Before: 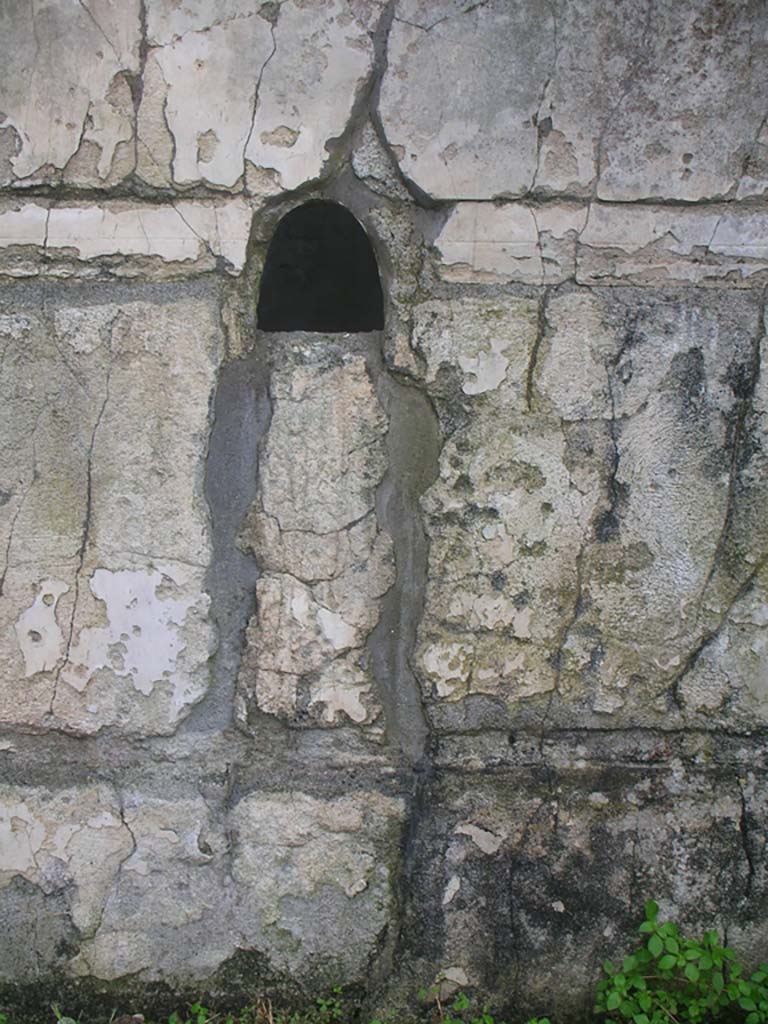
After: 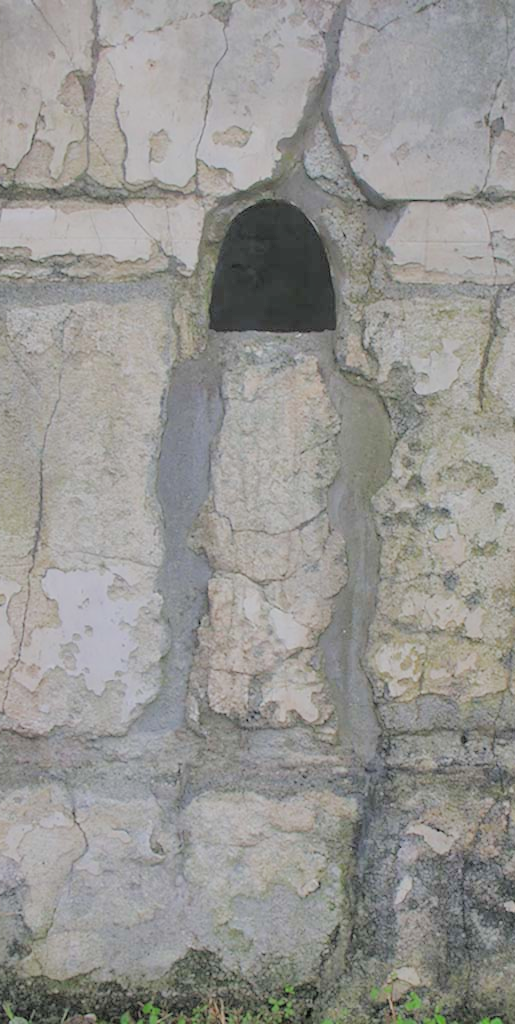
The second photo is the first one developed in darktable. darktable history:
filmic rgb: black relative exposure -7.65 EV, white relative exposure 4.56 EV, hardness 3.61
tone curve: curves: ch0 [(0, 0) (0.004, 0.008) (0.077, 0.156) (0.169, 0.29) (0.774, 0.774) (1, 1)], color space Lab, independent channels, preserve colors none
crop and rotate: left 6.311%, right 26.627%
tone equalizer: -7 EV 0.152 EV, -6 EV 0.613 EV, -5 EV 1.11 EV, -4 EV 1.32 EV, -3 EV 1.17 EV, -2 EV 0.6 EV, -1 EV 0.164 EV, smoothing diameter 24.83%, edges refinement/feathering 8.04, preserve details guided filter
